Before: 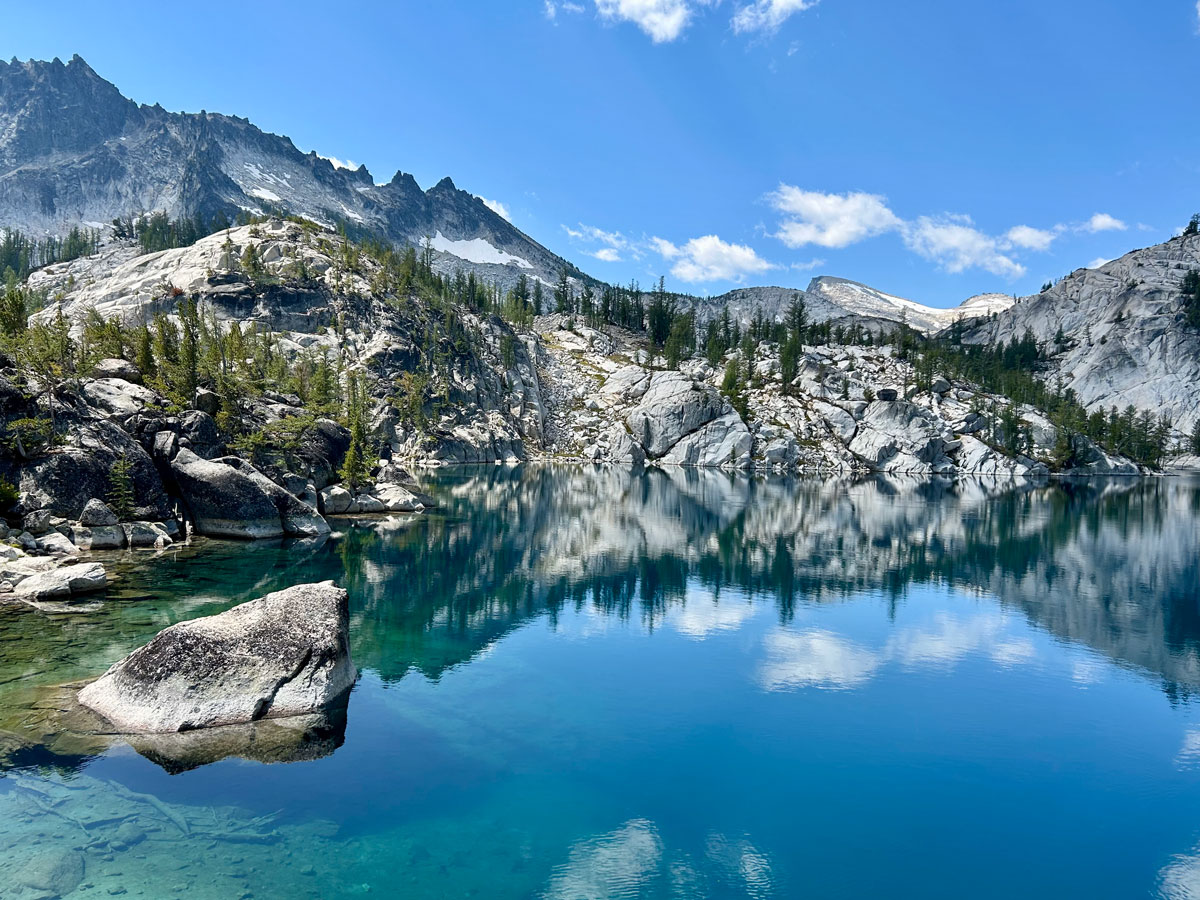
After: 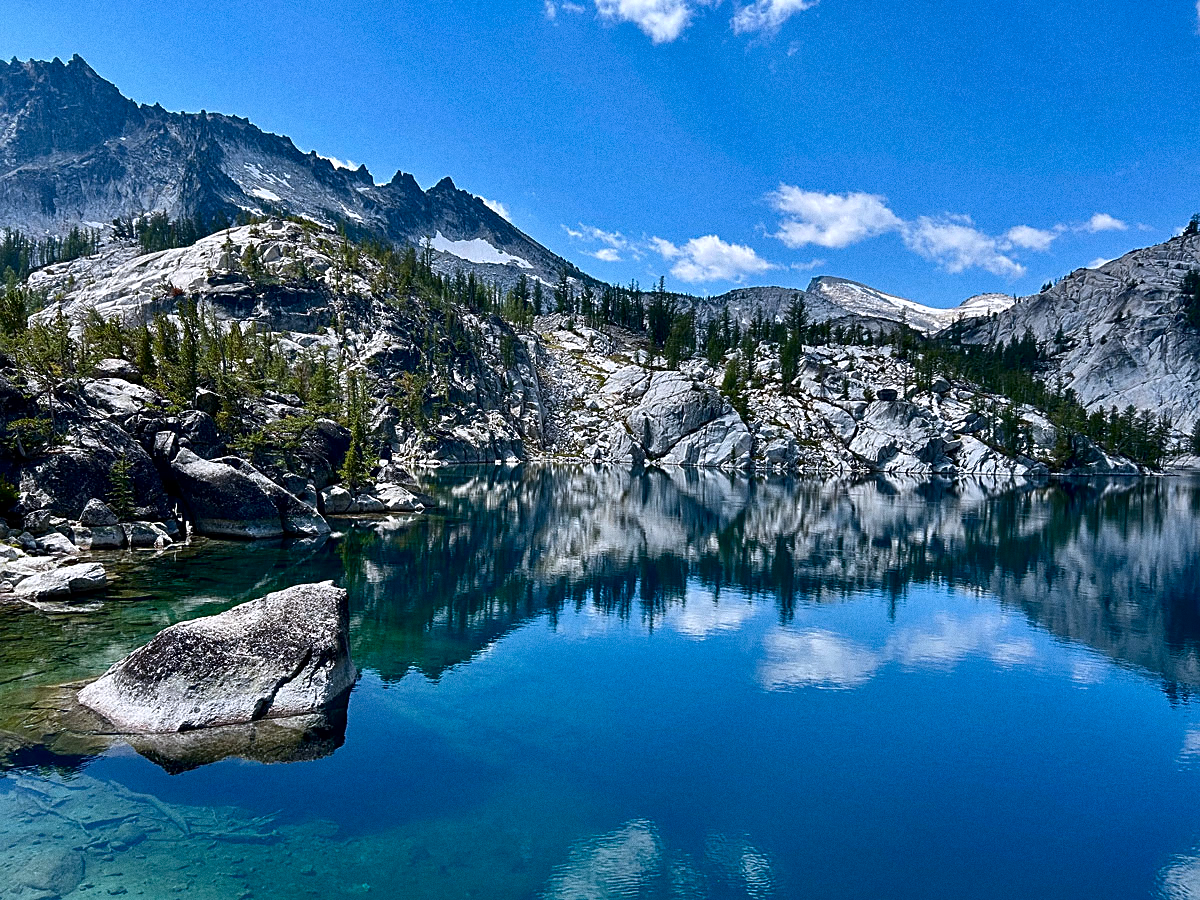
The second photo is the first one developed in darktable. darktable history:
color calibration: illuminant as shot in camera, x 0.358, y 0.373, temperature 4628.91 K
contrast brightness saturation: brightness -0.2, saturation 0.08
sharpen: on, module defaults
grain: coarseness 0.47 ISO
